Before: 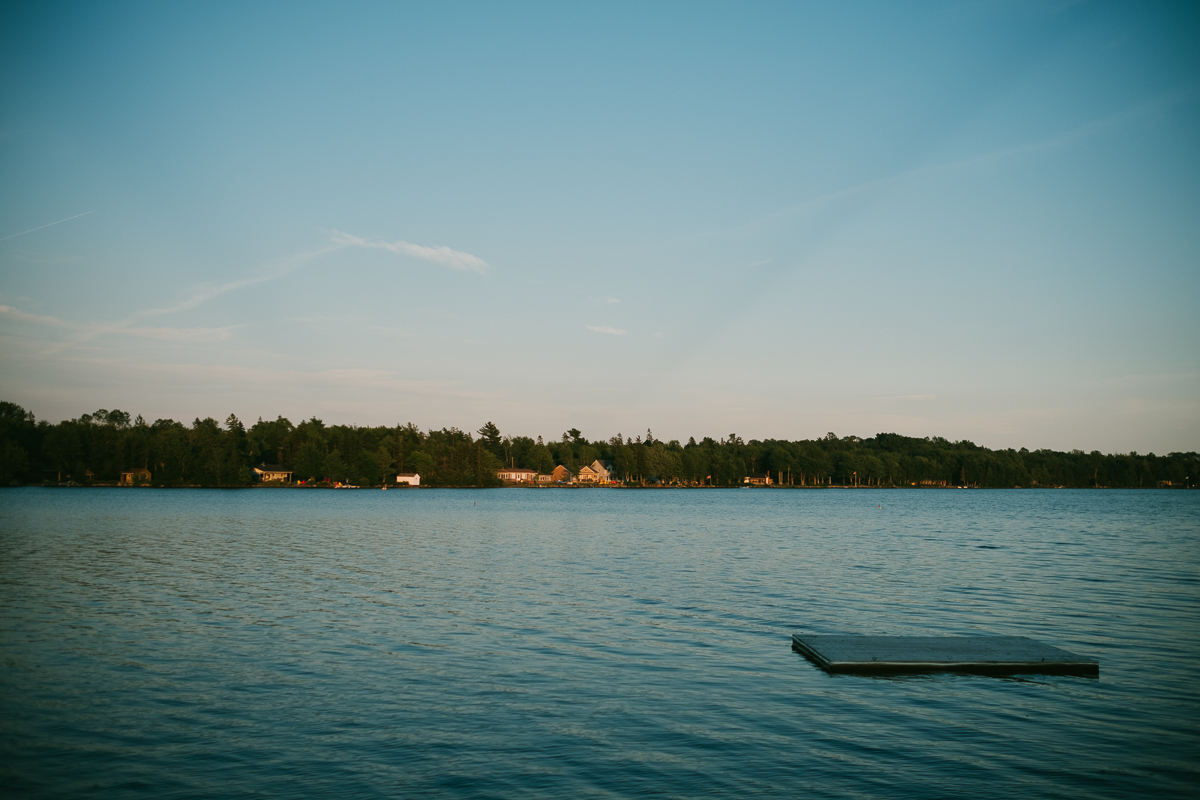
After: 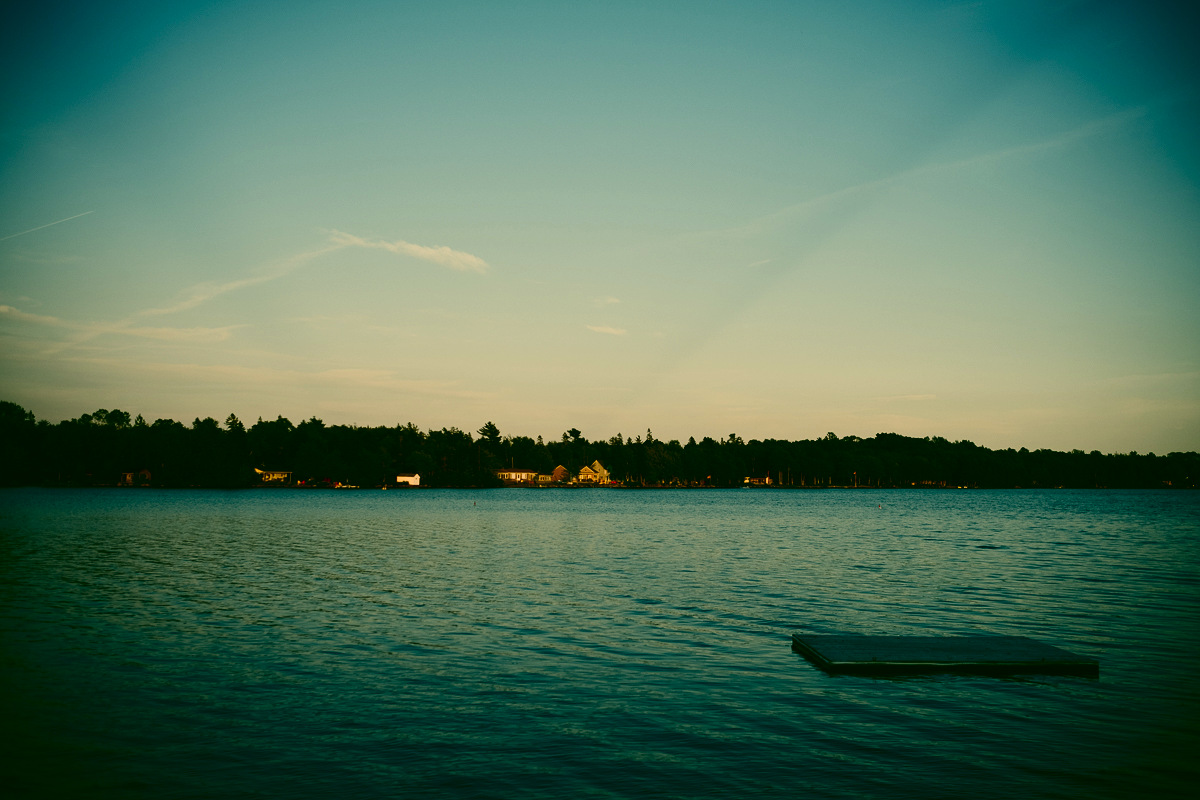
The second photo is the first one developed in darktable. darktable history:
contrast brightness saturation: contrast 0.236, brightness -0.231, saturation 0.145
color correction: highlights a* 4.84, highlights b* 24.5, shadows a* -16.1, shadows b* 3.8
